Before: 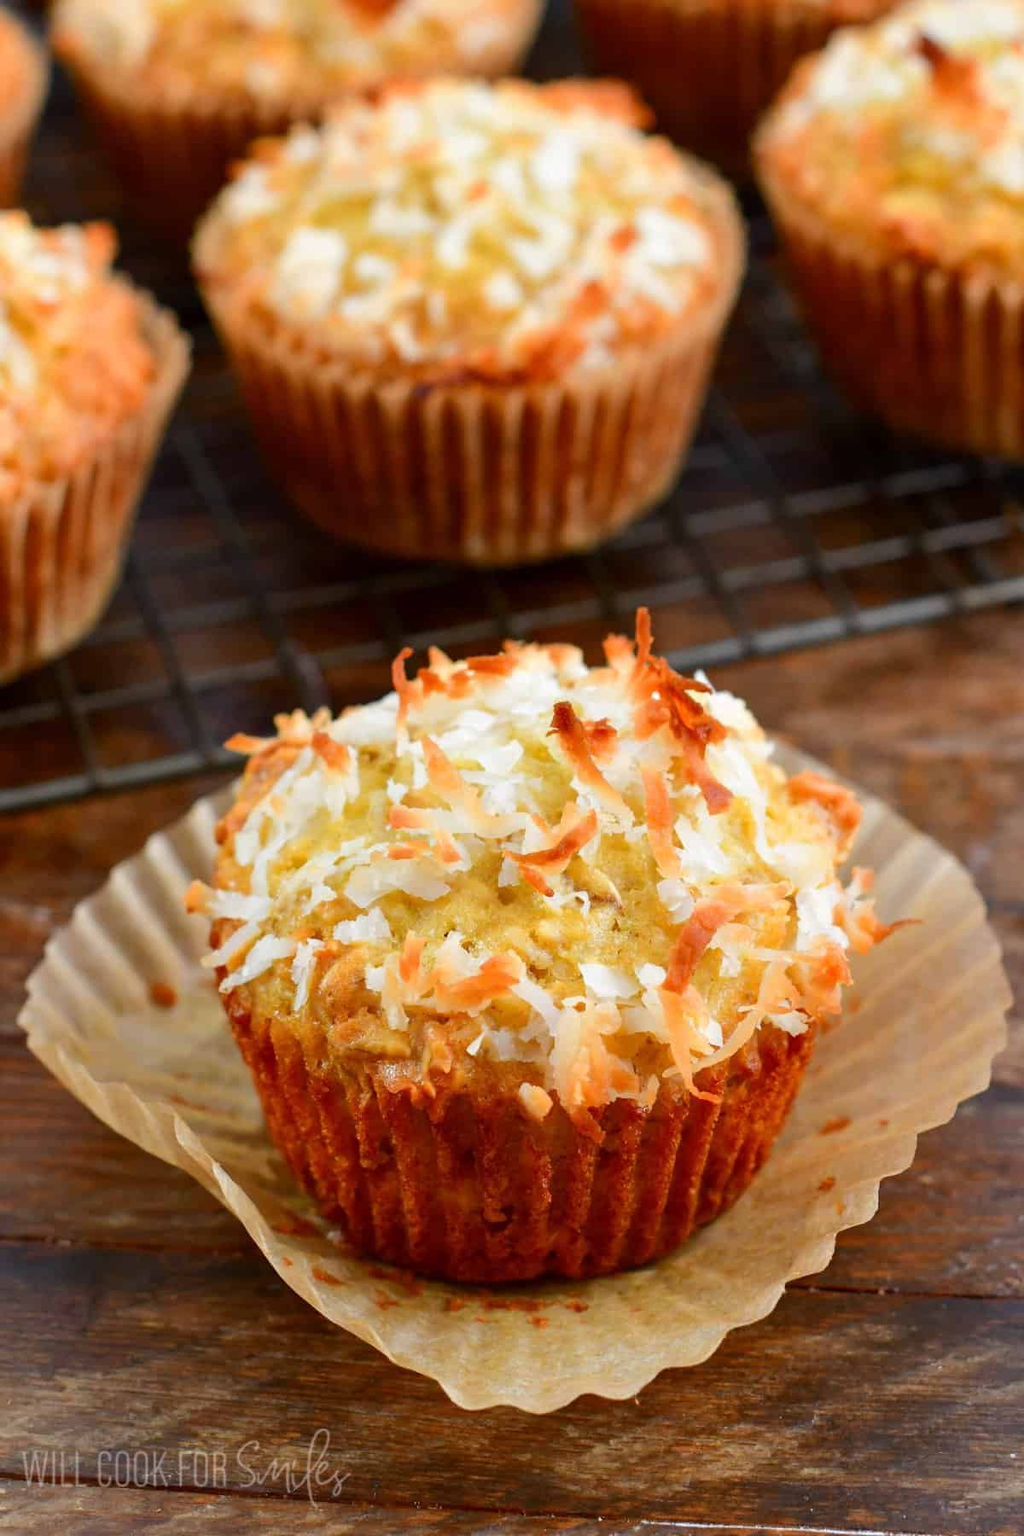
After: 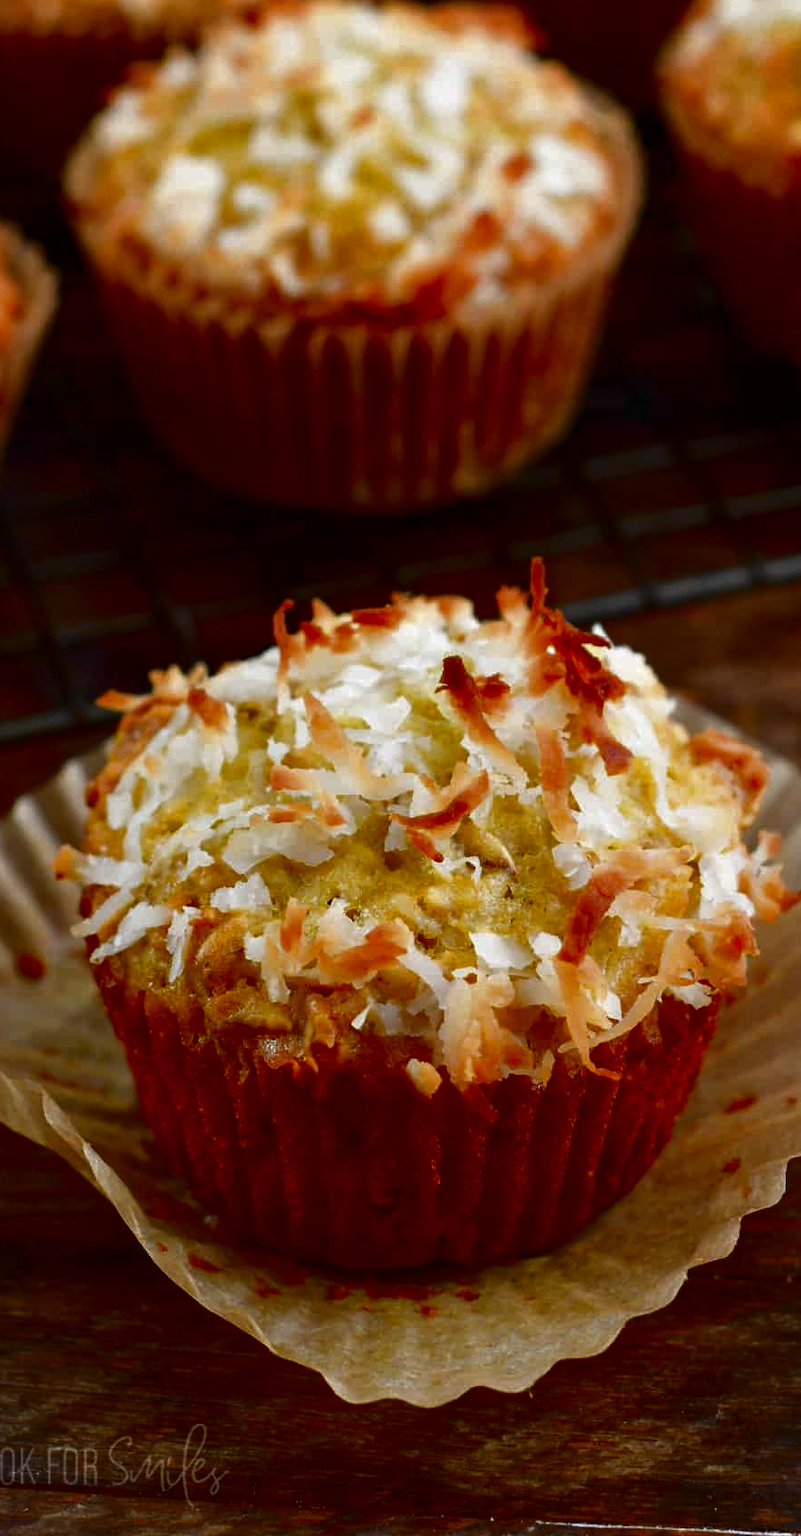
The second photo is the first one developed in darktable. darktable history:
contrast brightness saturation: brightness -0.52
crop and rotate: left 13.15%, top 5.251%, right 12.609%
